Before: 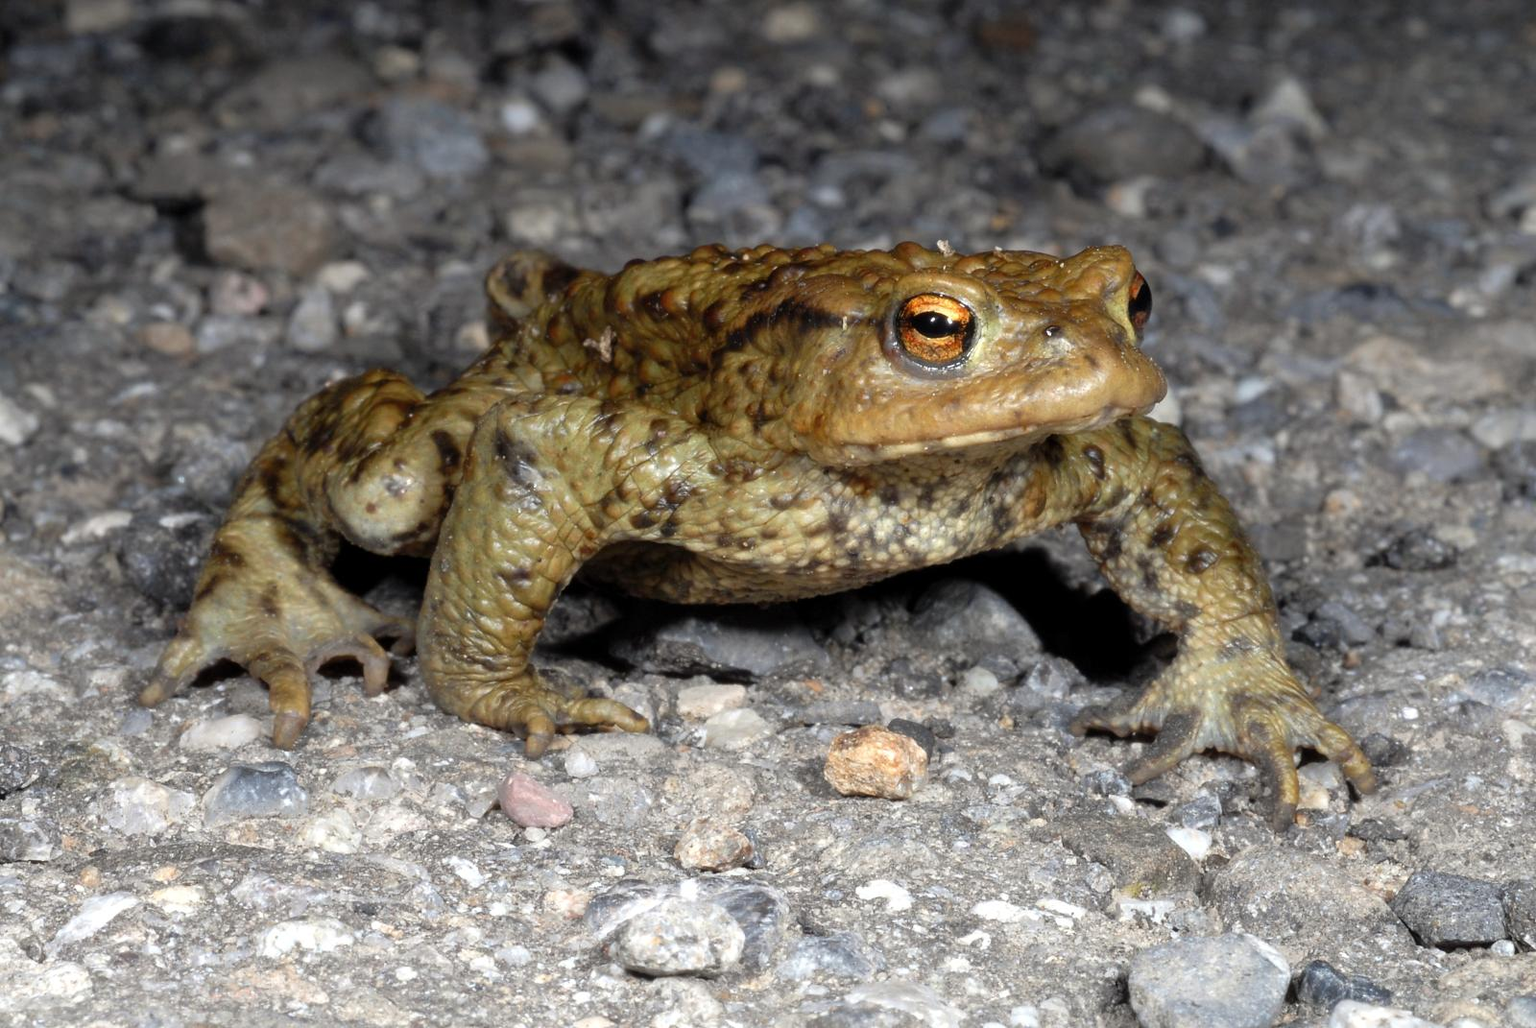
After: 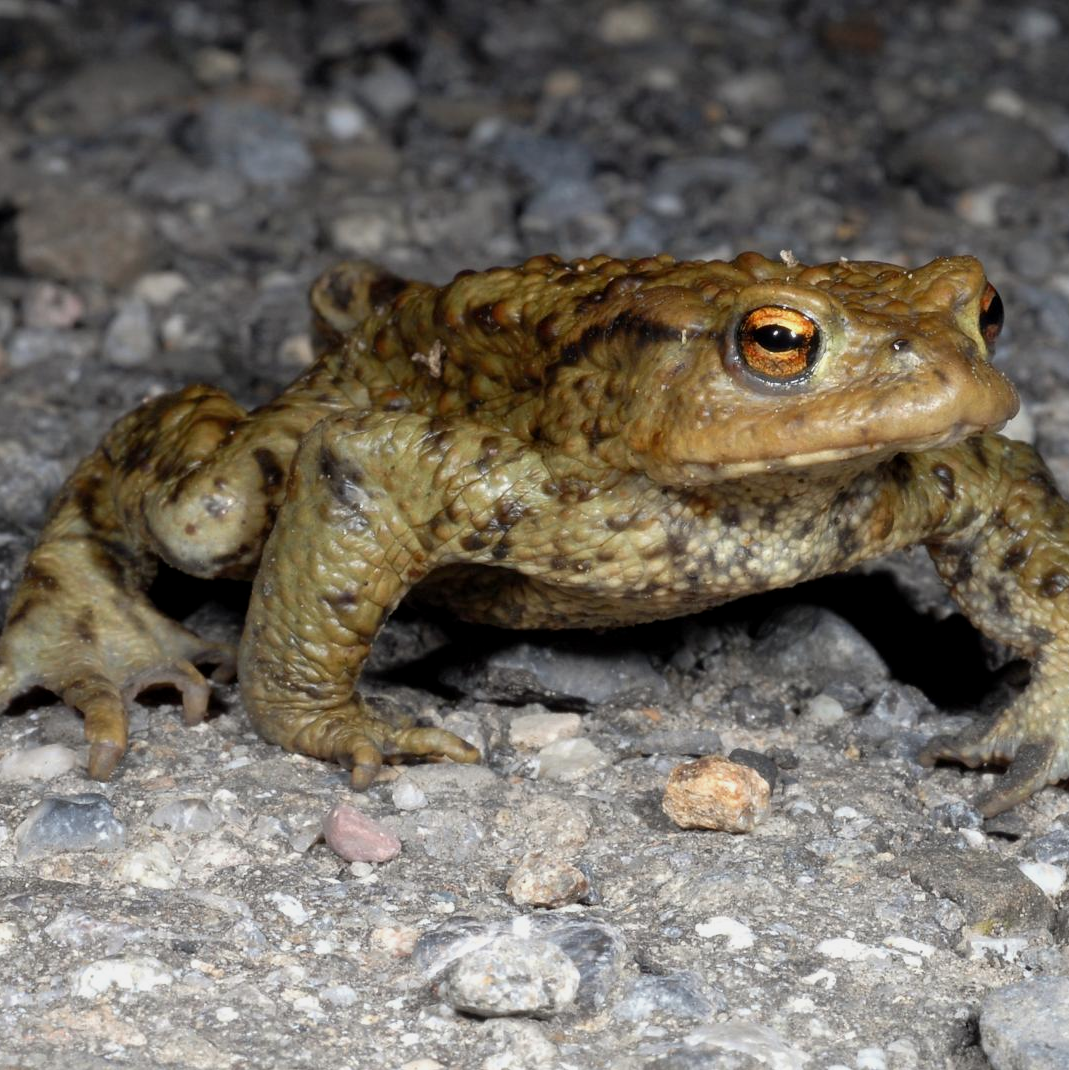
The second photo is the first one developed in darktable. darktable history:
exposure: black level correction 0.001, exposure -0.204 EV, compensate exposure bias true, compensate highlight preservation false
crop and rotate: left 12.338%, right 20.788%
